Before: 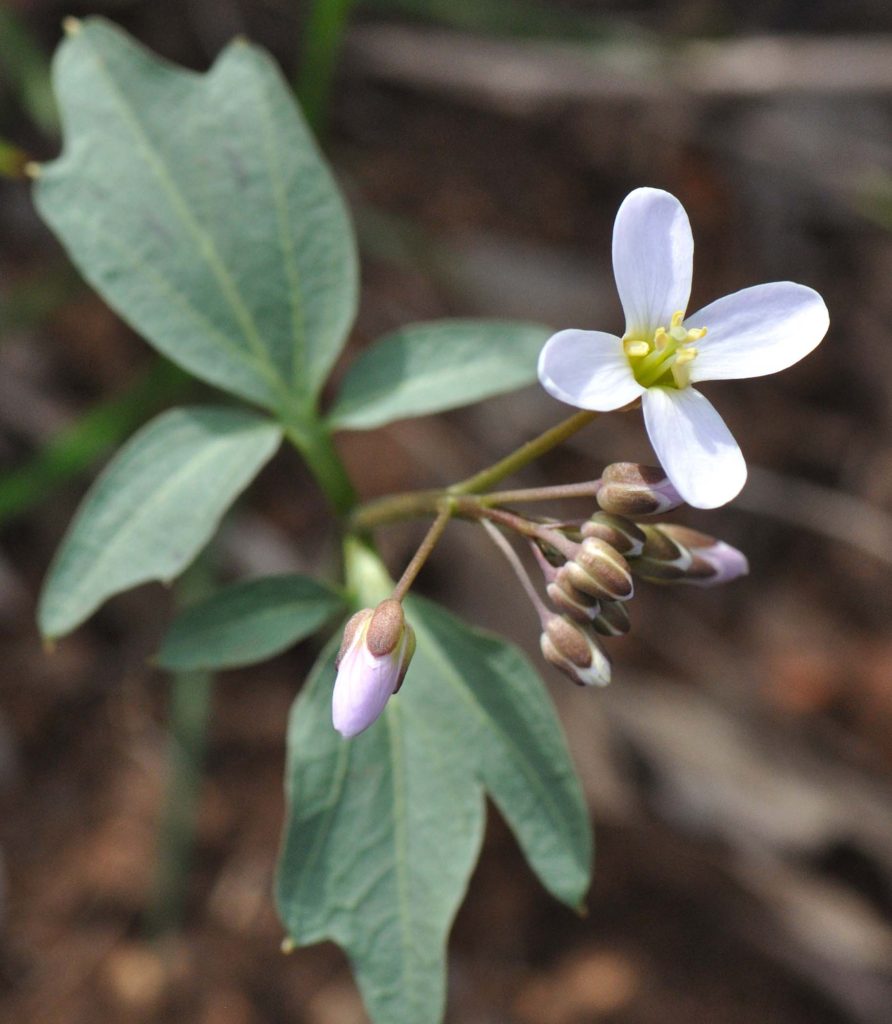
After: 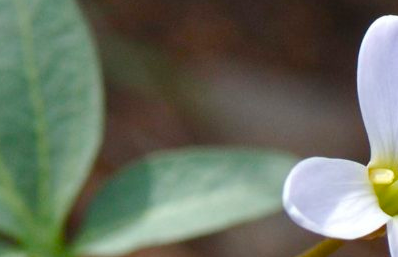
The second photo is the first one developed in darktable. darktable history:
crop: left 28.64%, top 16.832%, right 26.637%, bottom 58.055%
color balance rgb: perceptual saturation grading › global saturation 20%, perceptual saturation grading › highlights -25%, perceptual saturation grading › shadows 50%
